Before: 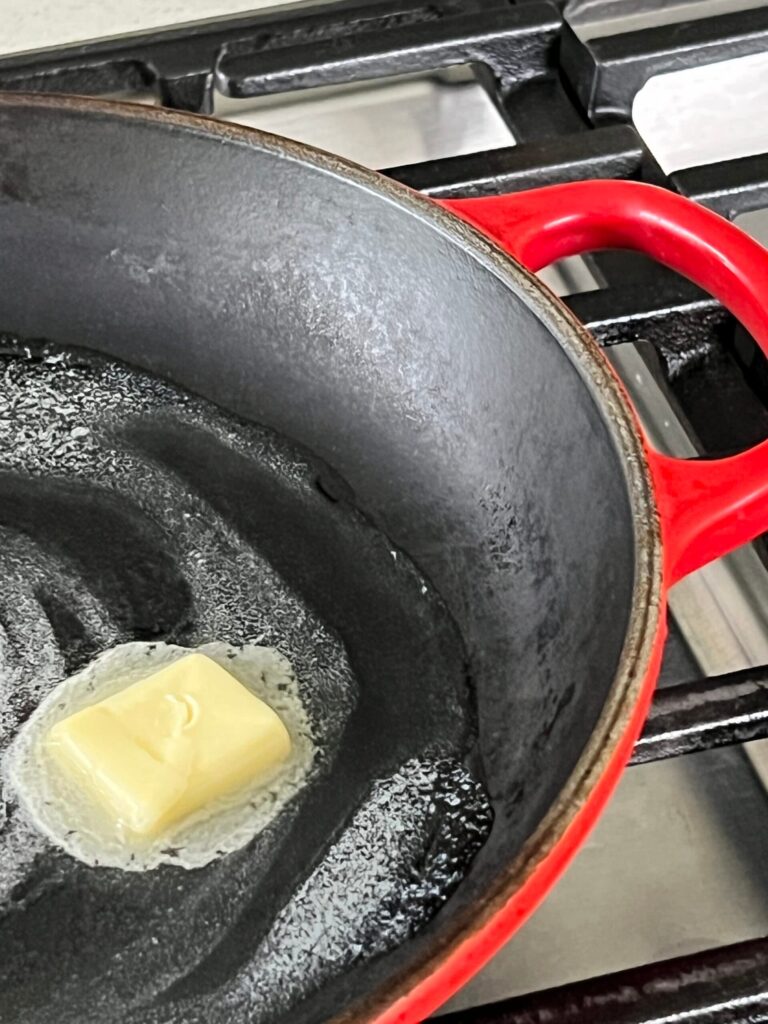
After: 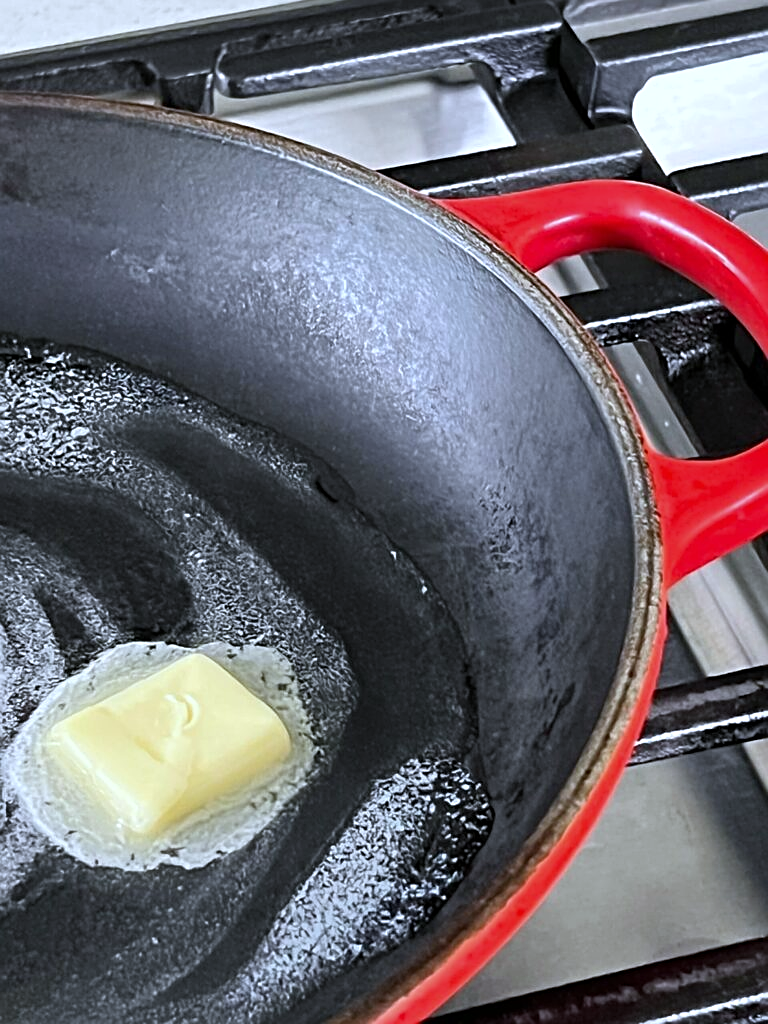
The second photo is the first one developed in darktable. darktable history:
base curve: curves: ch0 [(0, 0) (0.303, 0.277) (1, 1)]
sharpen: on, module defaults
white balance: red 0.948, green 1.02, blue 1.176
